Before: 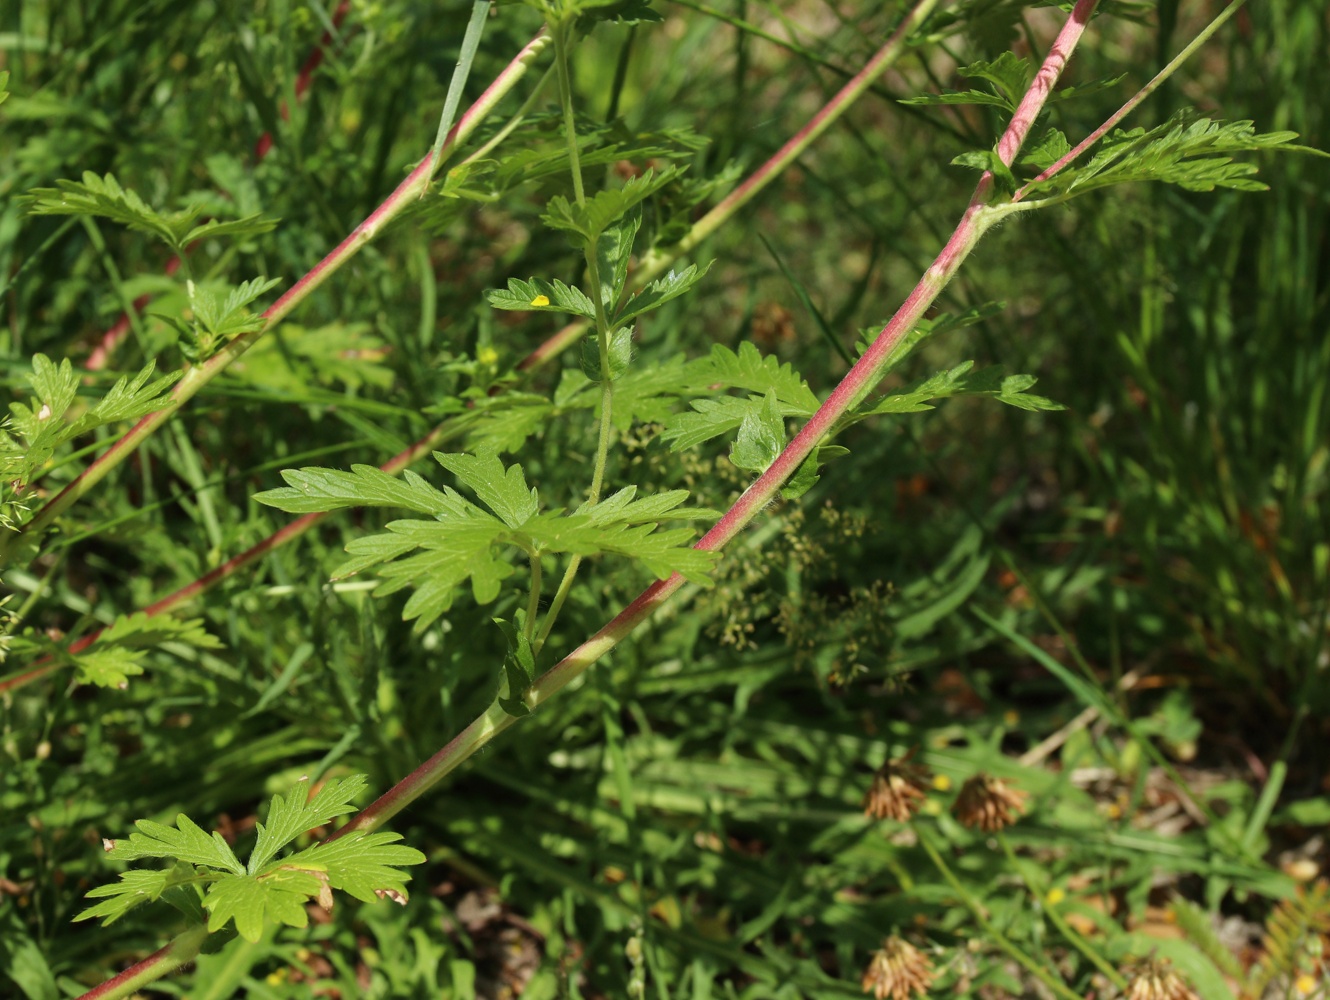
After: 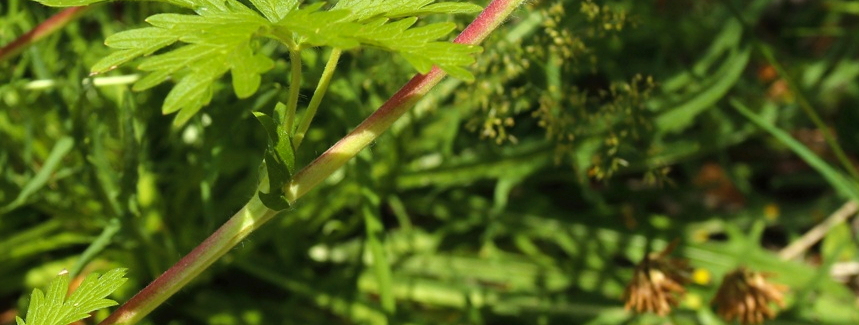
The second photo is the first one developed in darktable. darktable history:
crop: left 18.075%, top 50.647%, right 17.321%, bottom 16.791%
contrast brightness saturation: saturation -0.165
color balance rgb: perceptual saturation grading › global saturation 19.723%, perceptual brilliance grading › global brilliance 11.7%, global vibrance 20%
